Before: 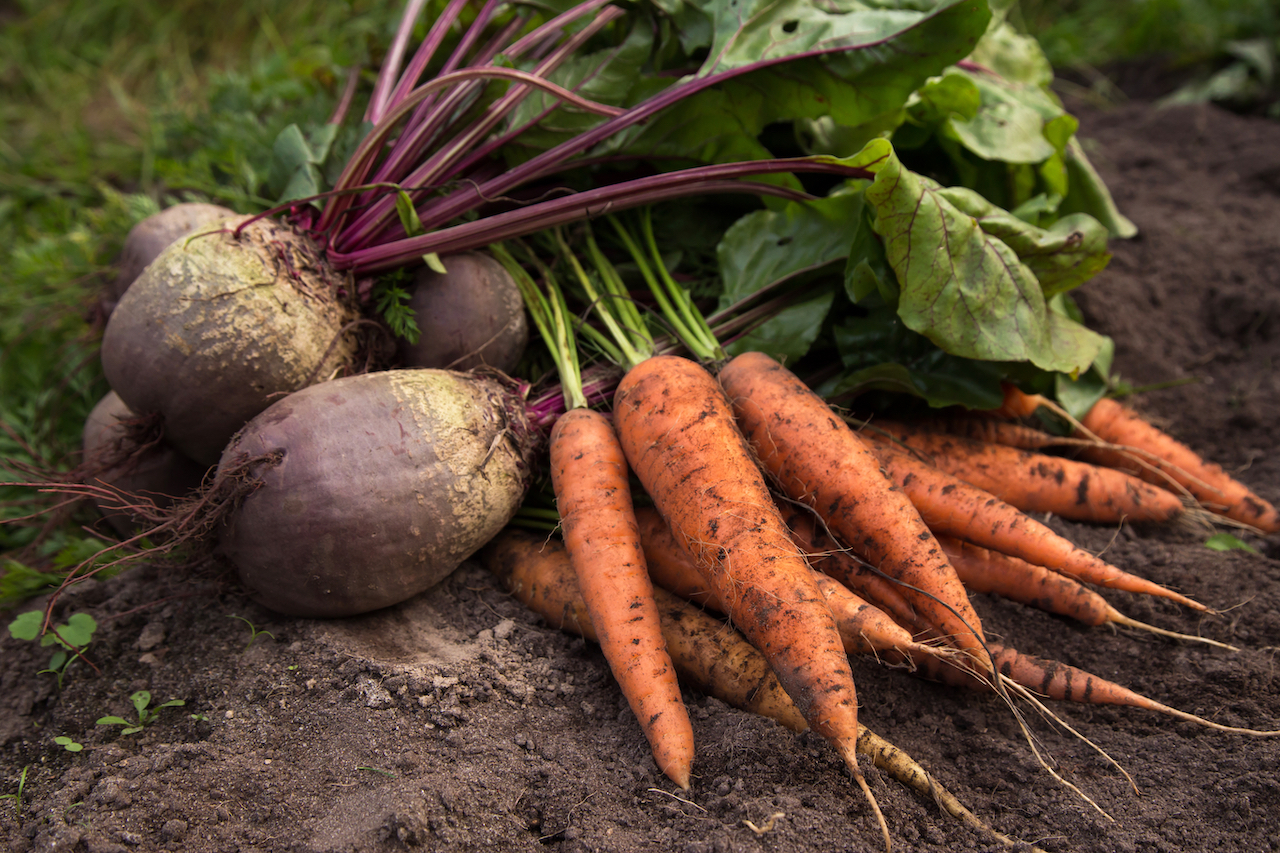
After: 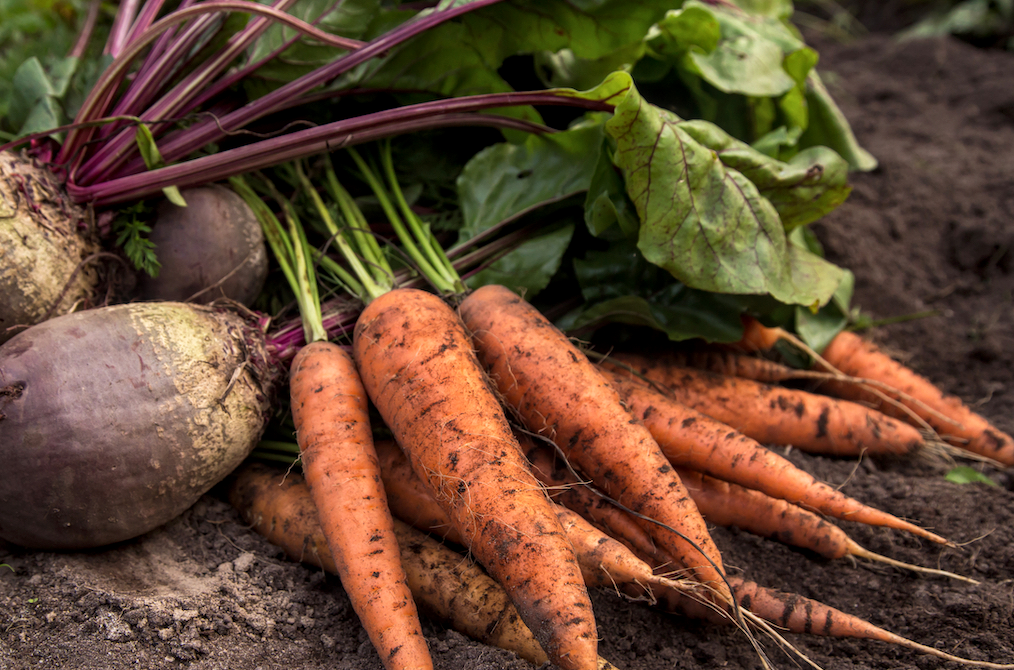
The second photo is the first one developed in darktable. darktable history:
local contrast: on, module defaults
crop and rotate: left 20.326%, top 7.888%, right 0.381%, bottom 13.536%
